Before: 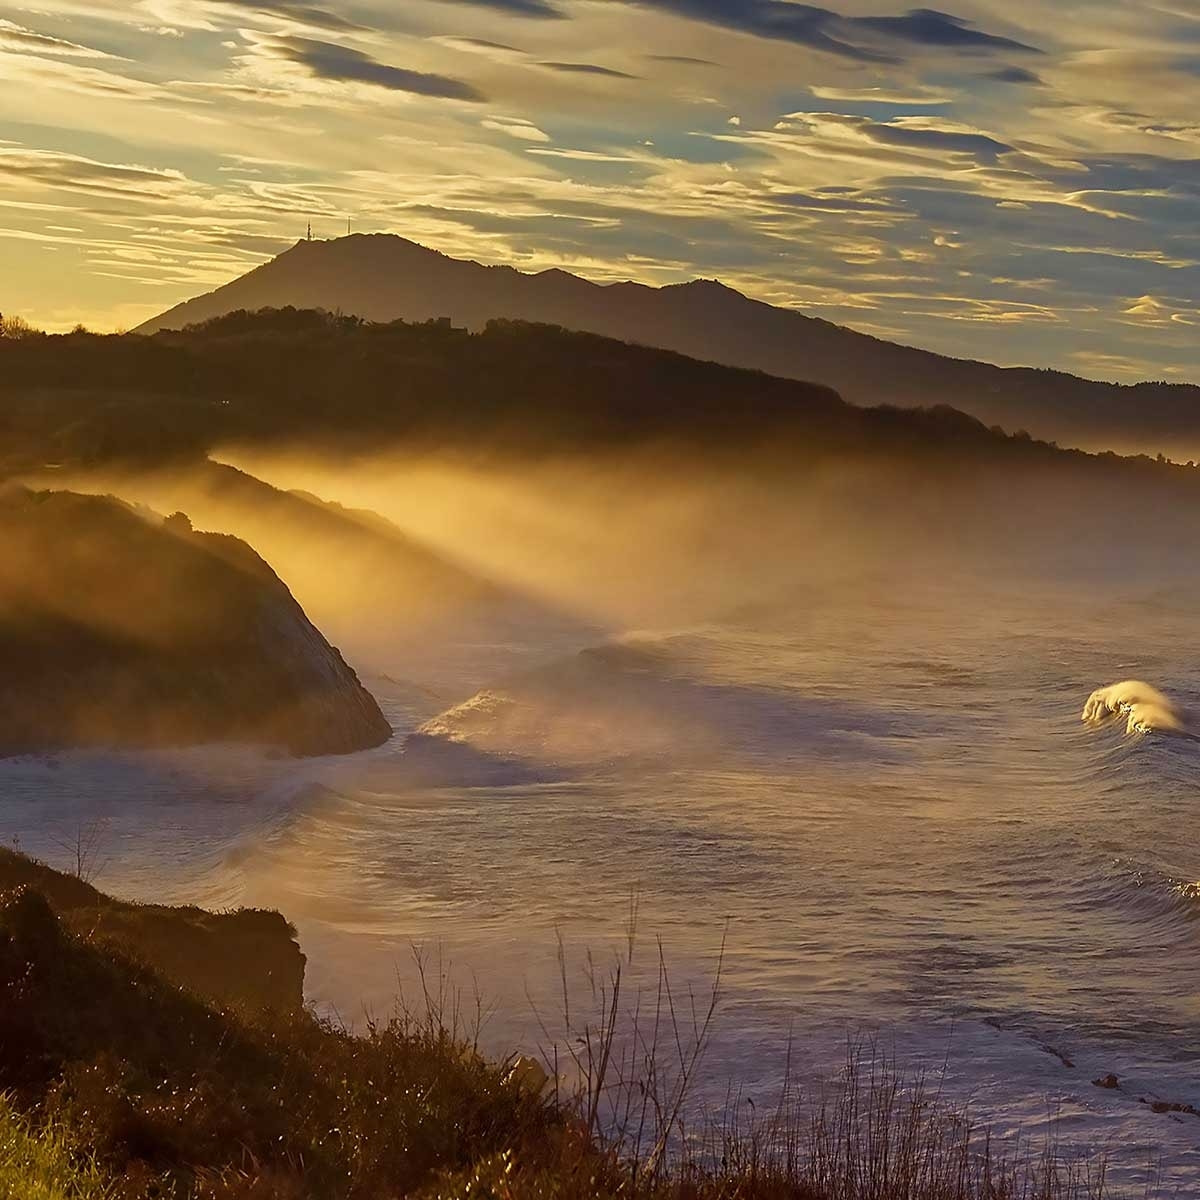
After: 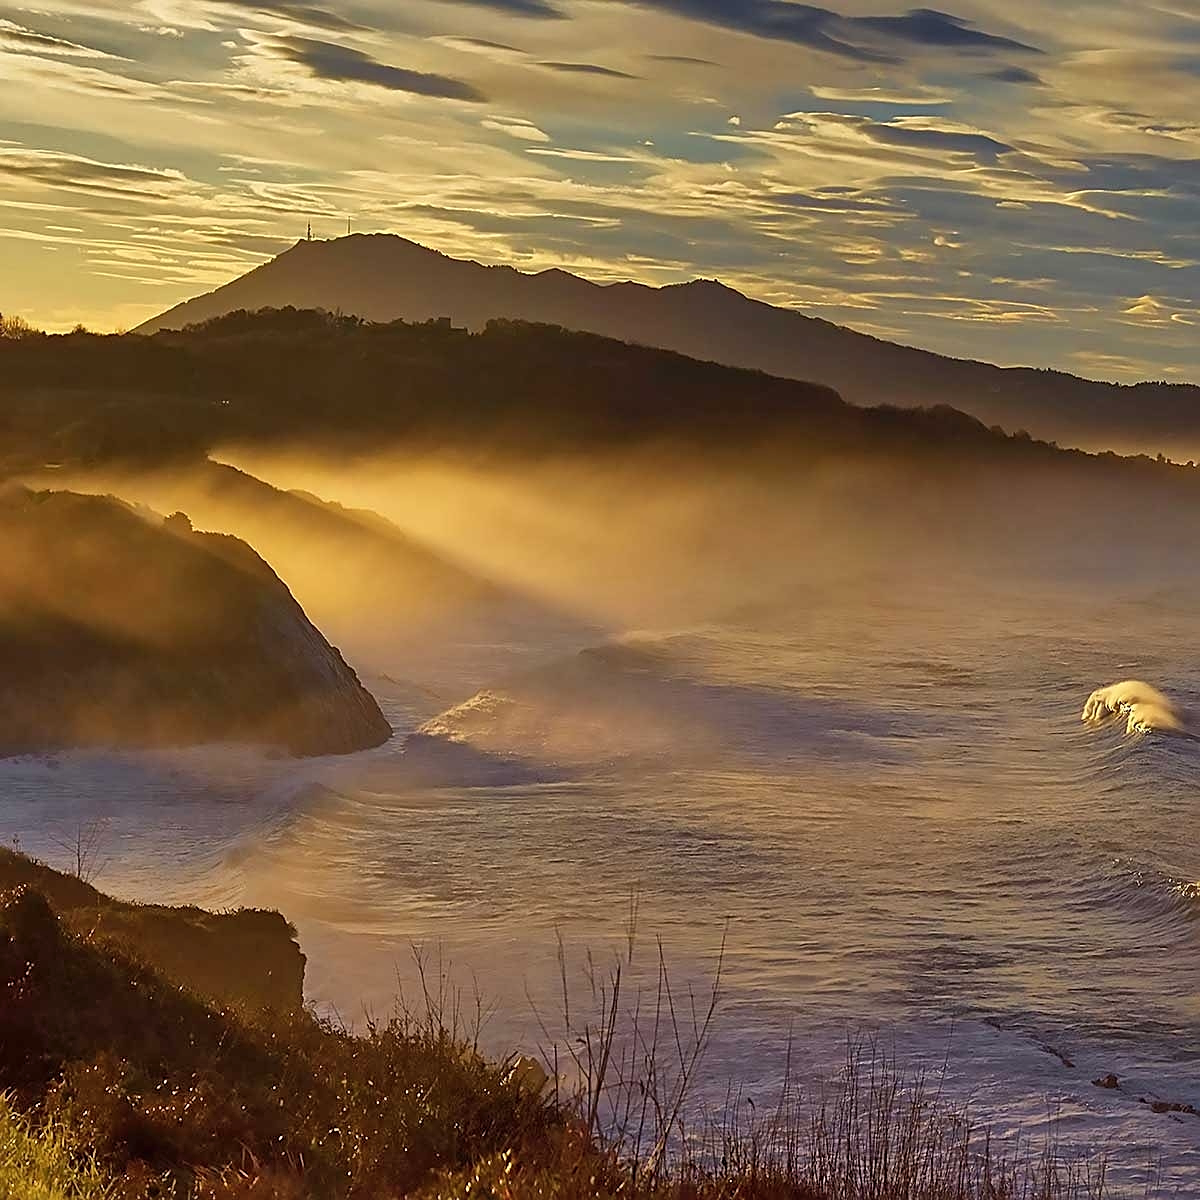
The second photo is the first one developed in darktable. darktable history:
sharpen: on, module defaults
shadows and highlights: highlights color adjustment 0%, low approximation 0.01, soften with gaussian
